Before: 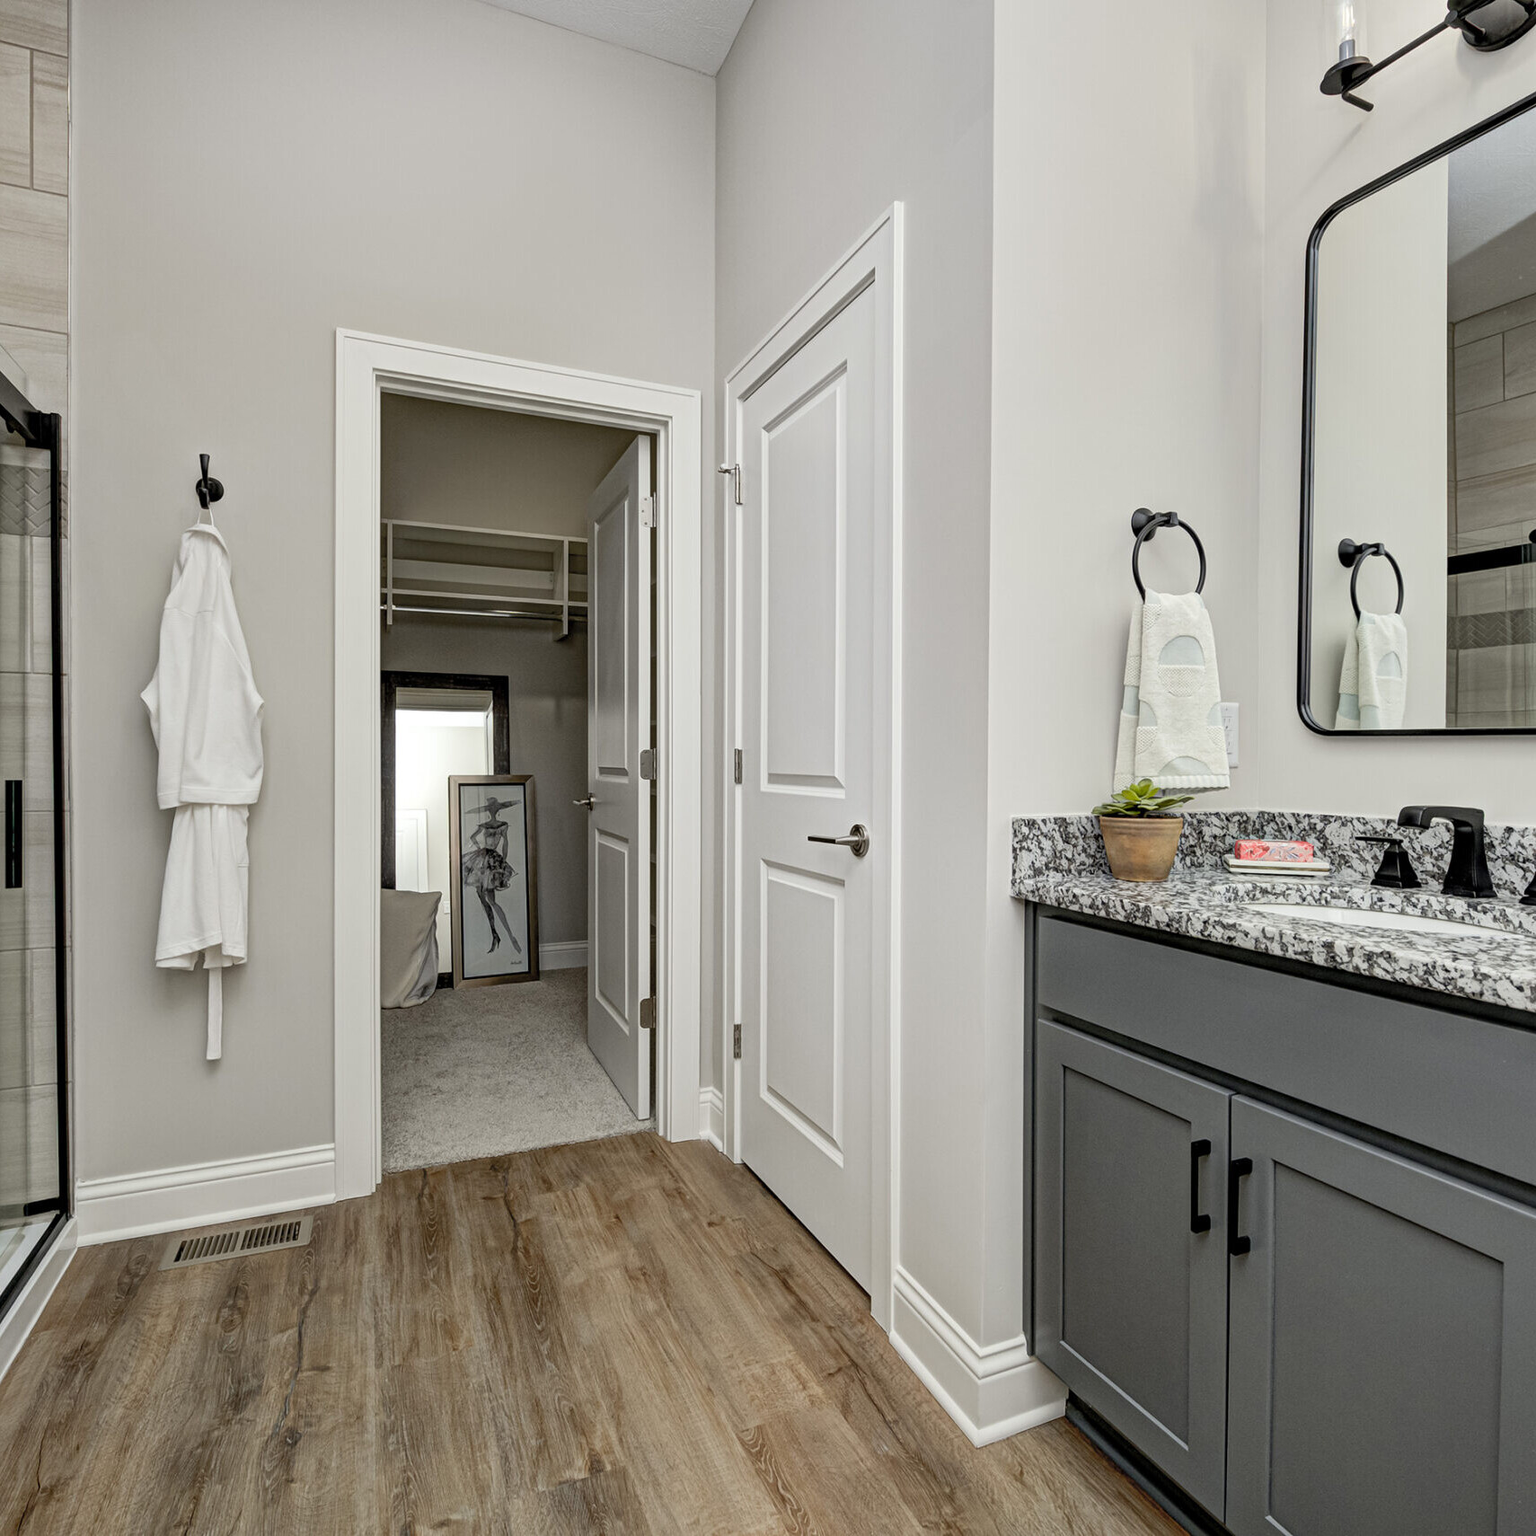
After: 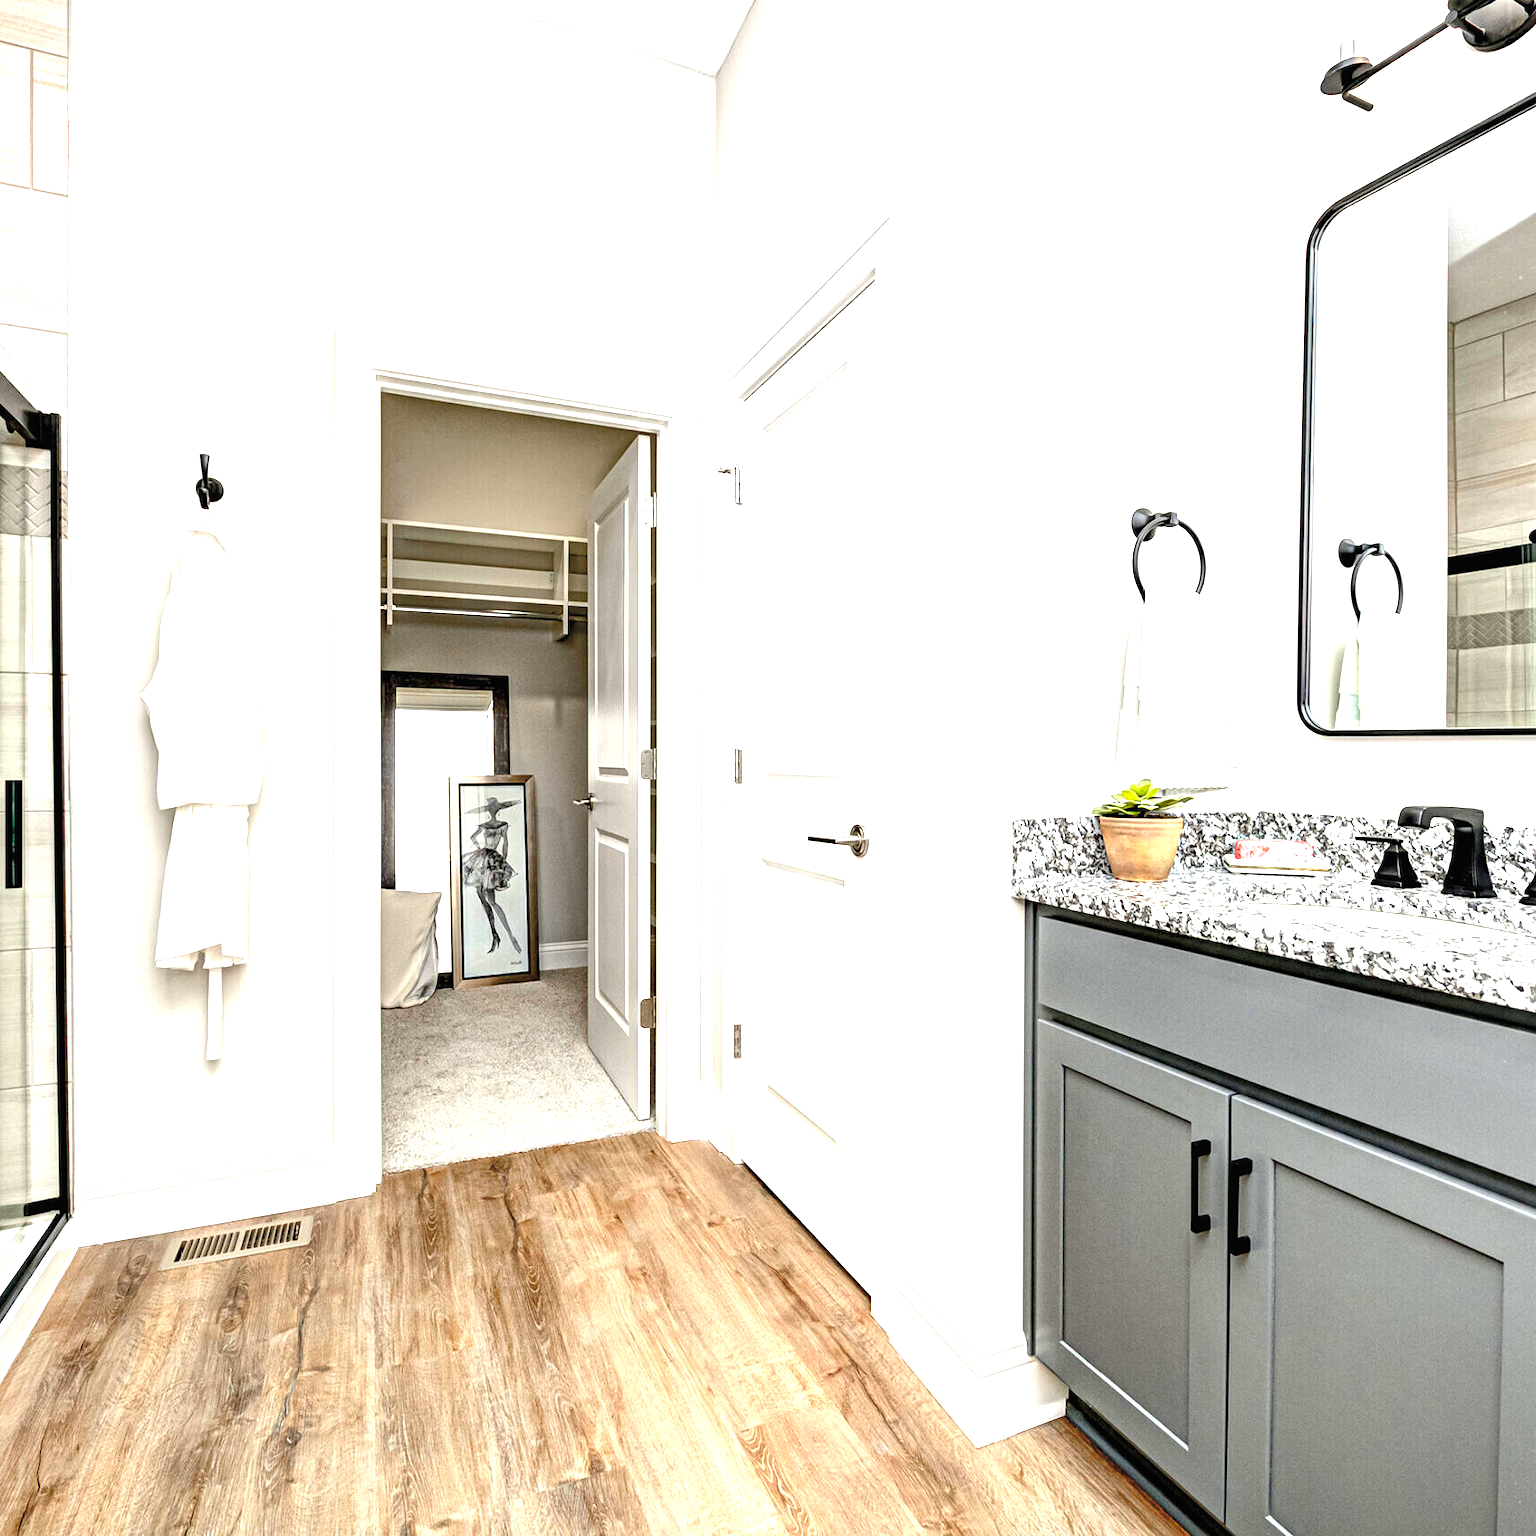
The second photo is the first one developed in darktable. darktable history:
tone equalizer: -8 EV 0.216 EV, -7 EV 0.452 EV, -6 EV 0.399 EV, -5 EV 0.279 EV, -3 EV -0.276 EV, -2 EV -0.412 EV, -1 EV -0.429 EV, +0 EV -0.28 EV
exposure: black level correction 0, exposure 2.134 EV, compensate highlight preservation false
